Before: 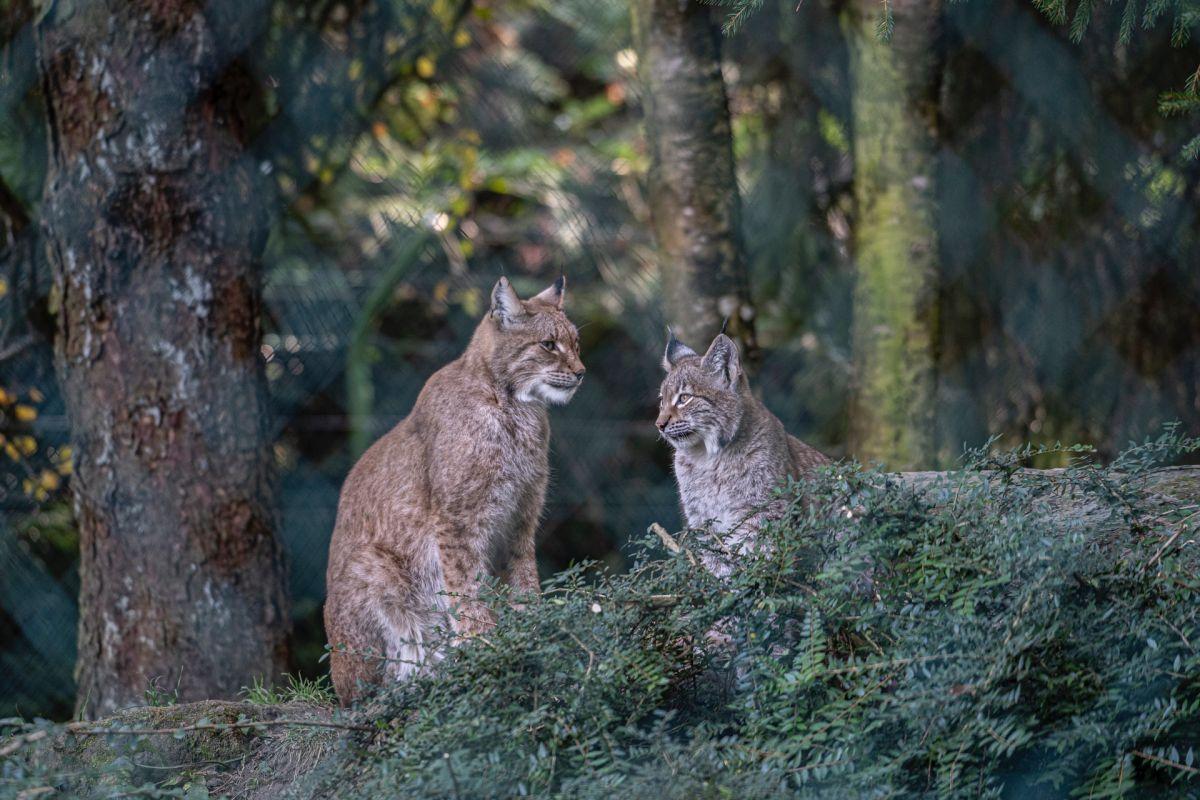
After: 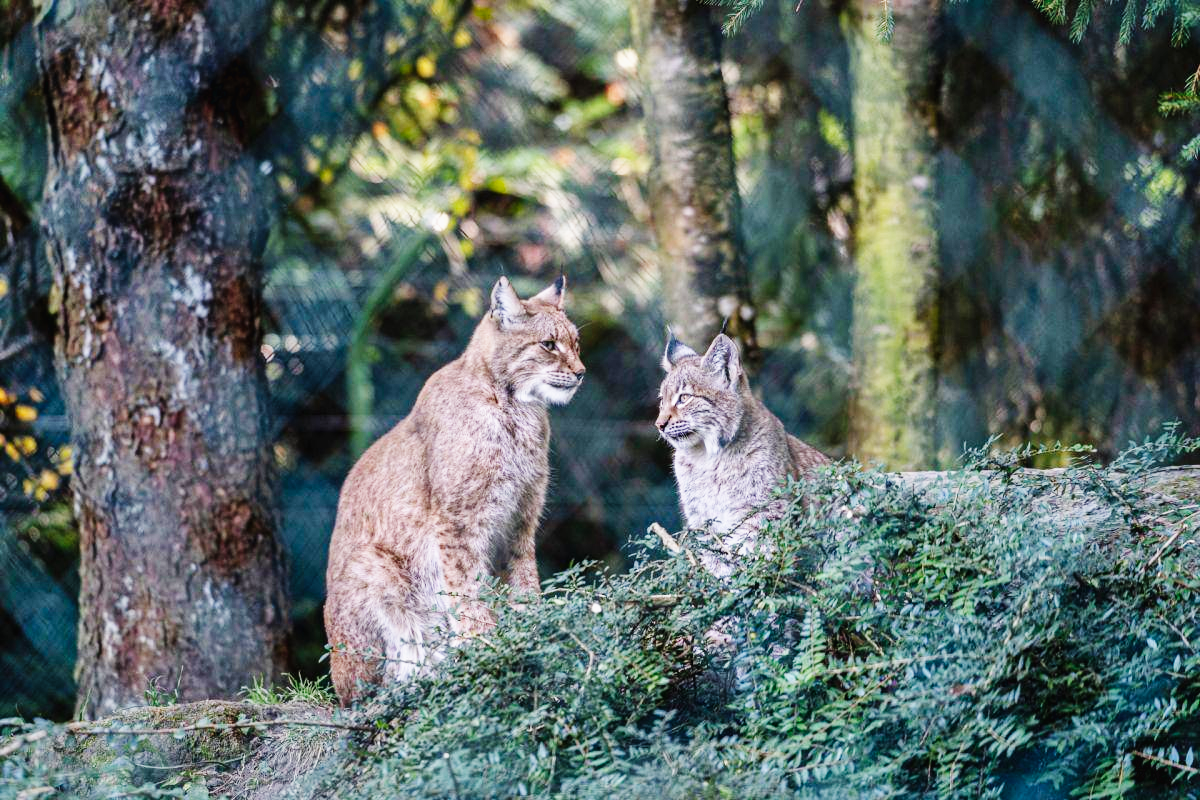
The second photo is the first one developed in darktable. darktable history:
base curve: curves: ch0 [(0, 0.003) (0.001, 0.002) (0.006, 0.004) (0.02, 0.022) (0.048, 0.086) (0.094, 0.234) (0.162, 0.431) (0.258, 0.629) (0.385, 0.8) (0.548, 0.918) (0.751, 0.988) (1, 1)], preserve colors none
shadows and highlights: shadows 43.71, white point adjustment -1.46, soften with gaussian
